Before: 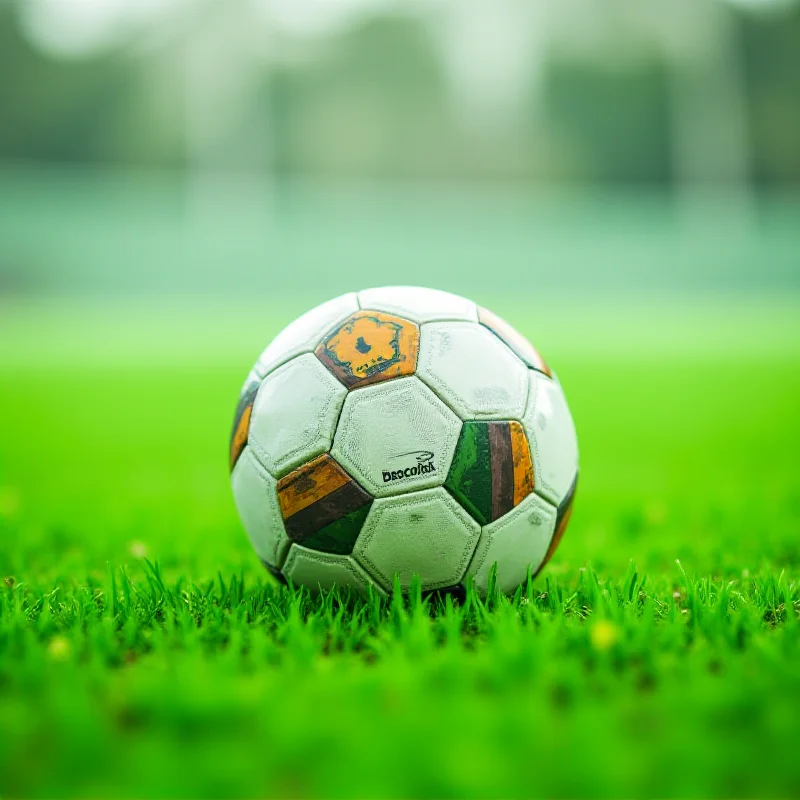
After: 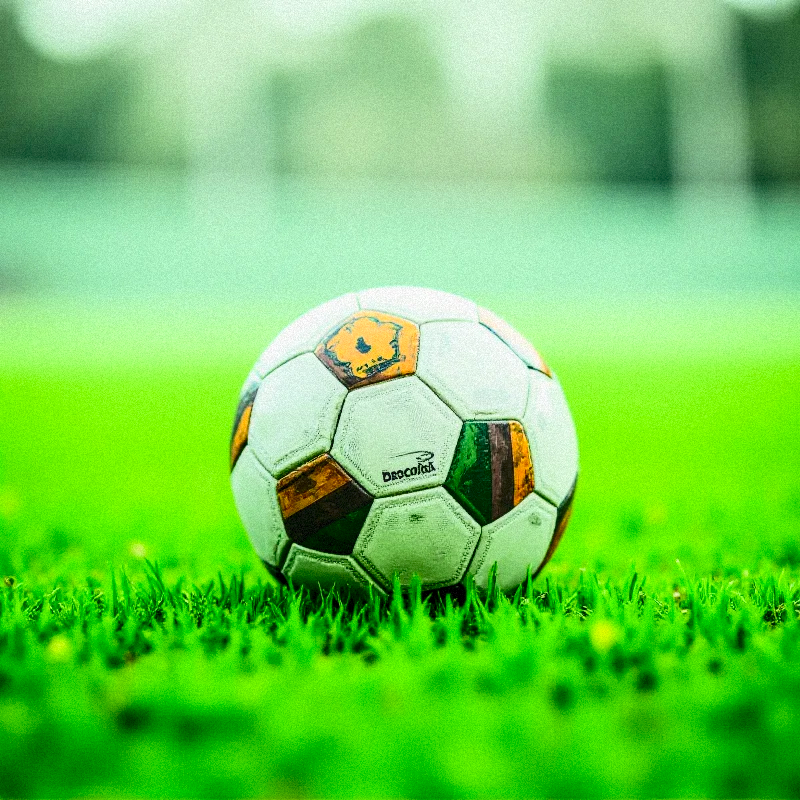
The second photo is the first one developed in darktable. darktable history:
filmic rgb: black relative exposure -7.82 EV, white relative exposure 4.29 EV, hardness 3.86, color science v6 (2022)
white balance: emerald 1
grain: mid-tones bias 0%
local contrast: on, module defaults
contrast brightness saturation: contrast 0.4, brightness 0.05, saturation 0.25
